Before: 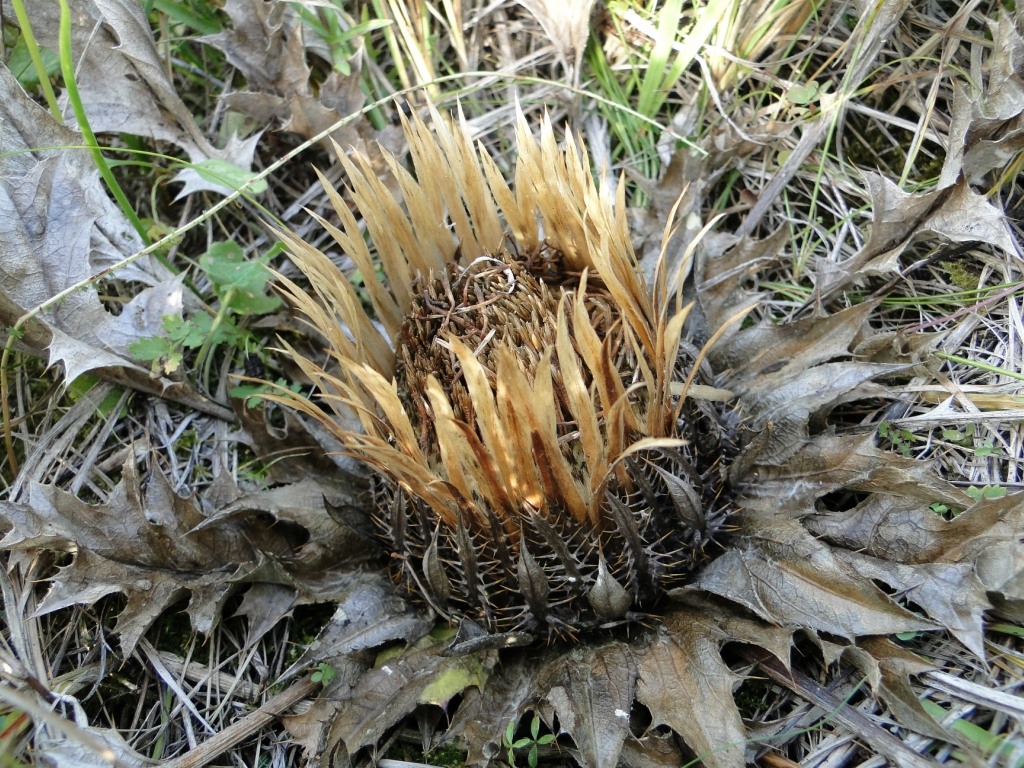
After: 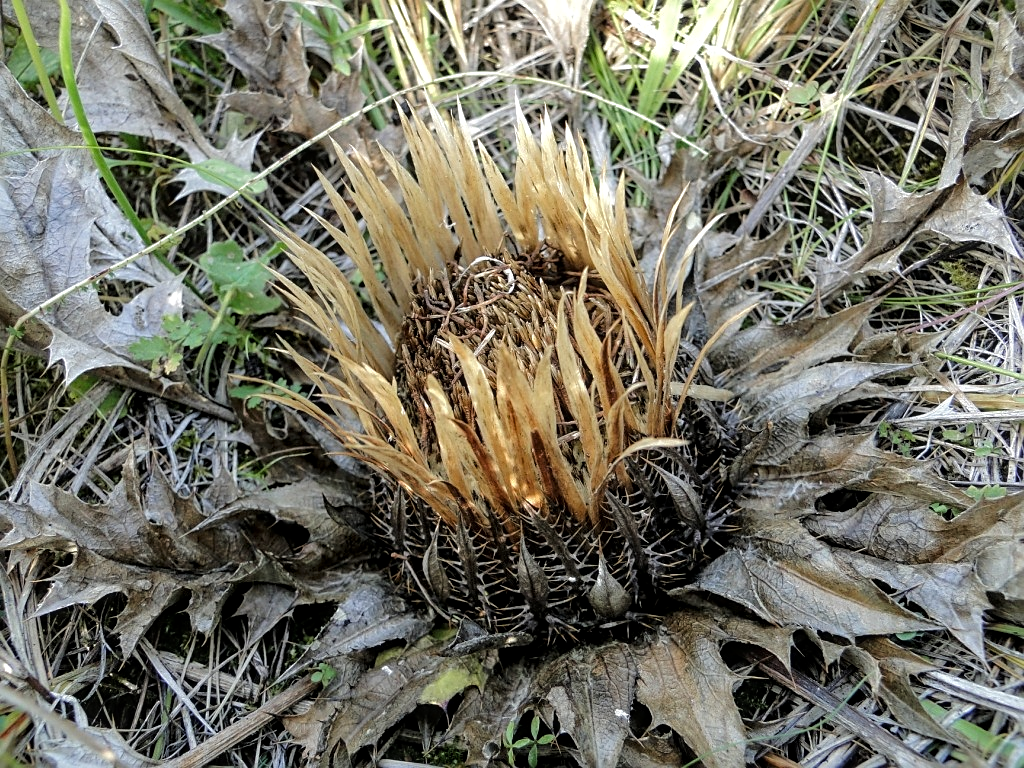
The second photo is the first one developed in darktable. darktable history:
sharpen: on, module defaults
local contrast: on, module defaults
tone curve: curves: ch0 [(0, 0) (0.003, 0.002) (0.011, 0.006) (0.025, 0.013) (0.044, 0.019) (0.069, 0.032) (0.1, 0.056) (0.136, 0.095) (0.177, 0.144) (0.224, 0.193) (0.277, 0.26) (0.335, 0.331) (0.399, 0.405) (0.468, 0.479) (0.543, 0.552) (0.623, 0.624) (0.709, 0.699) (0.801, 0.772) (0.898, 0.856) (1, 1)], color space Lab, linked channels, preserve colors none
